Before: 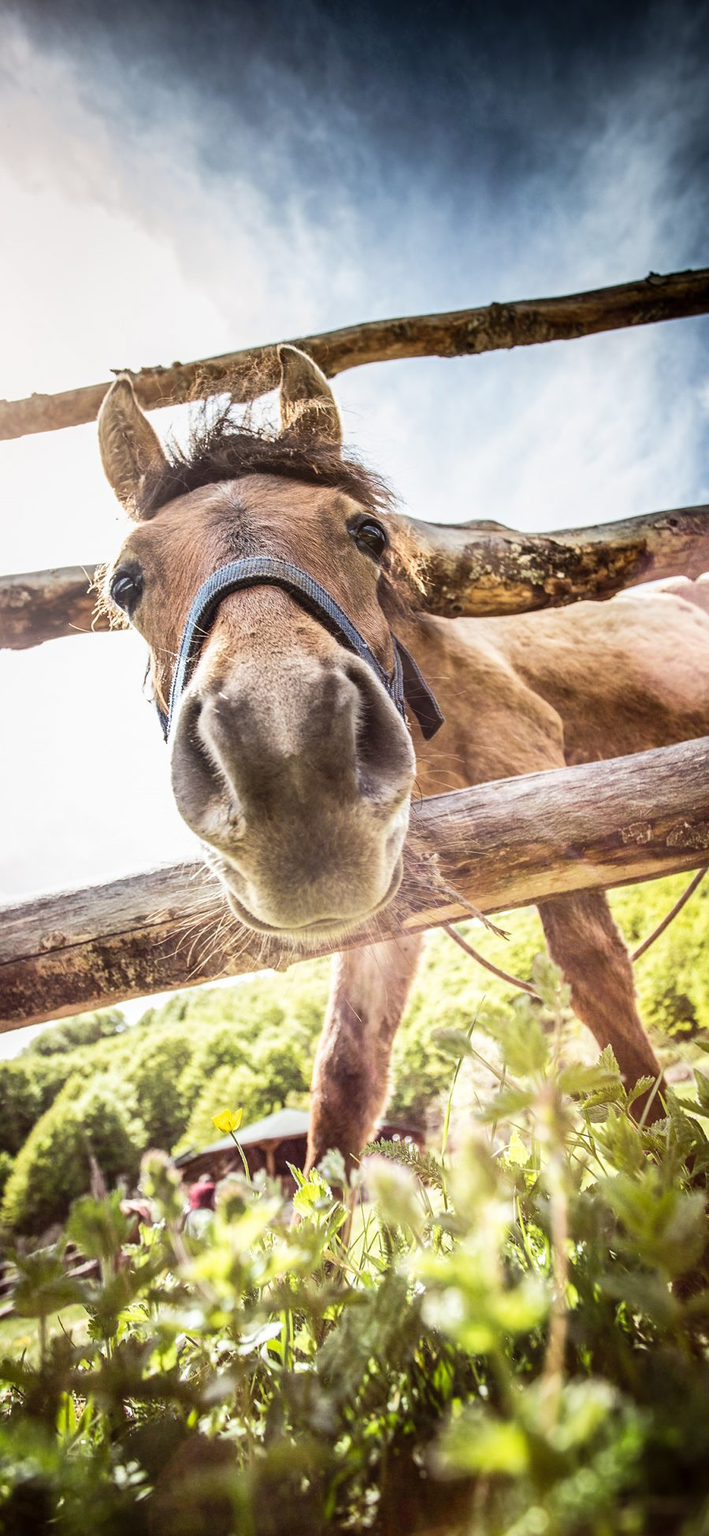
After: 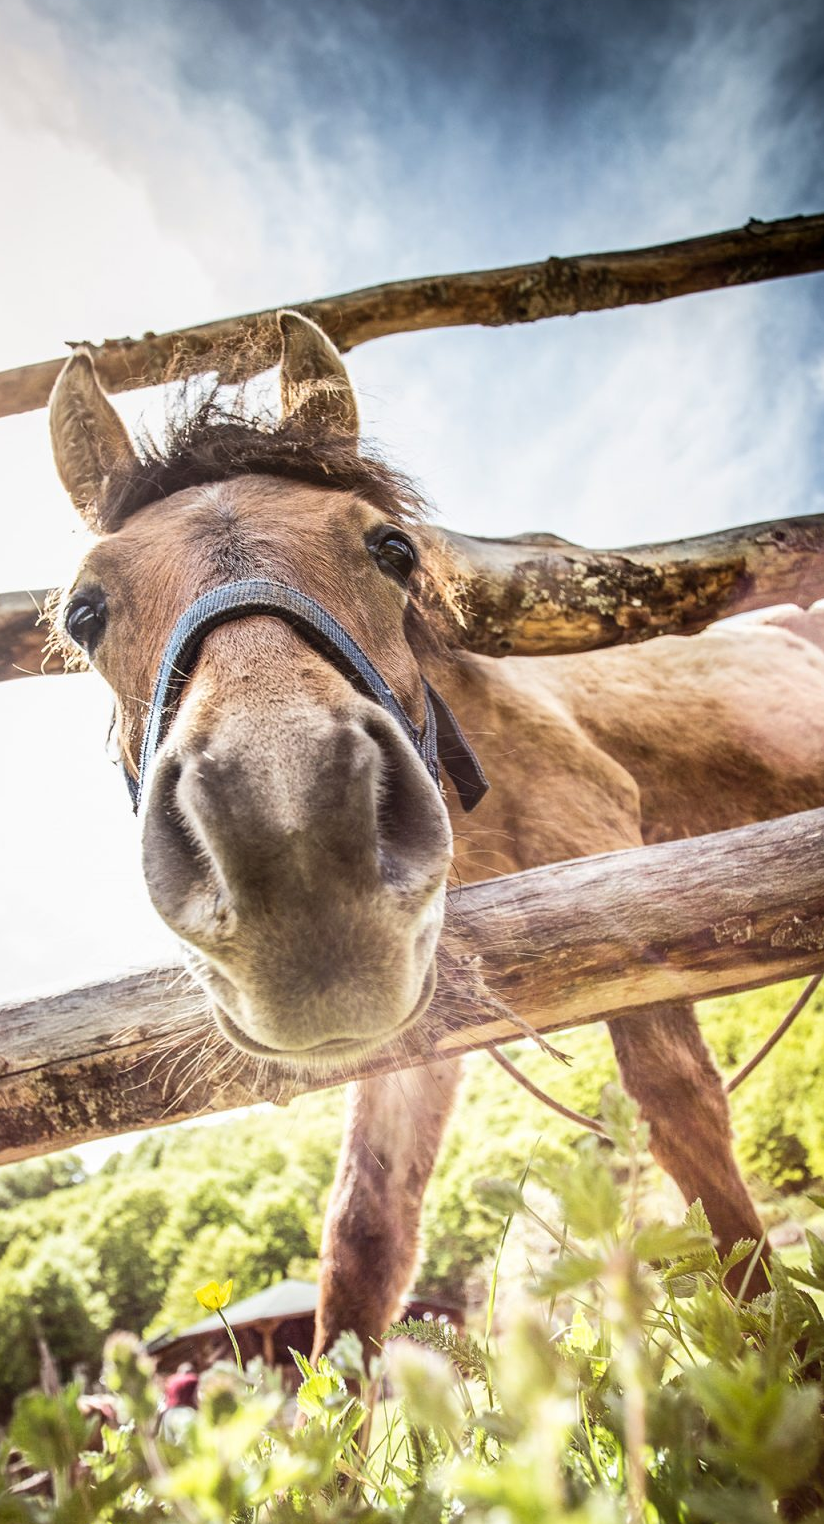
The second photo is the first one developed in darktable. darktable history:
crop: left 8.391%, top 6.567%, bottom 15.217%
